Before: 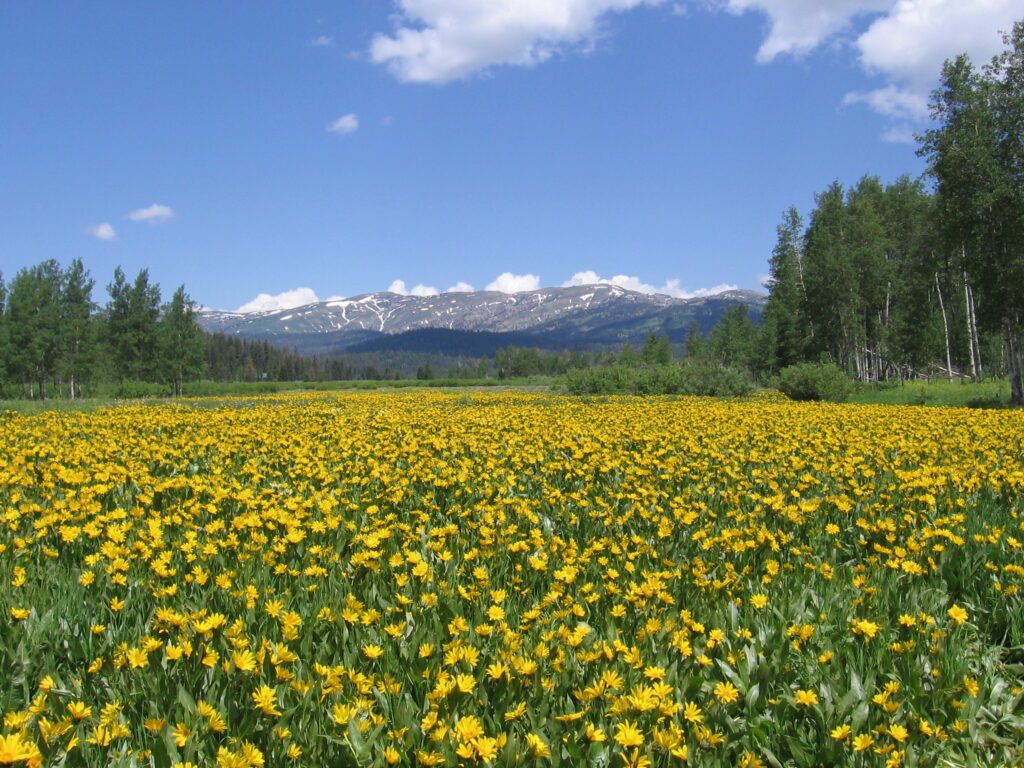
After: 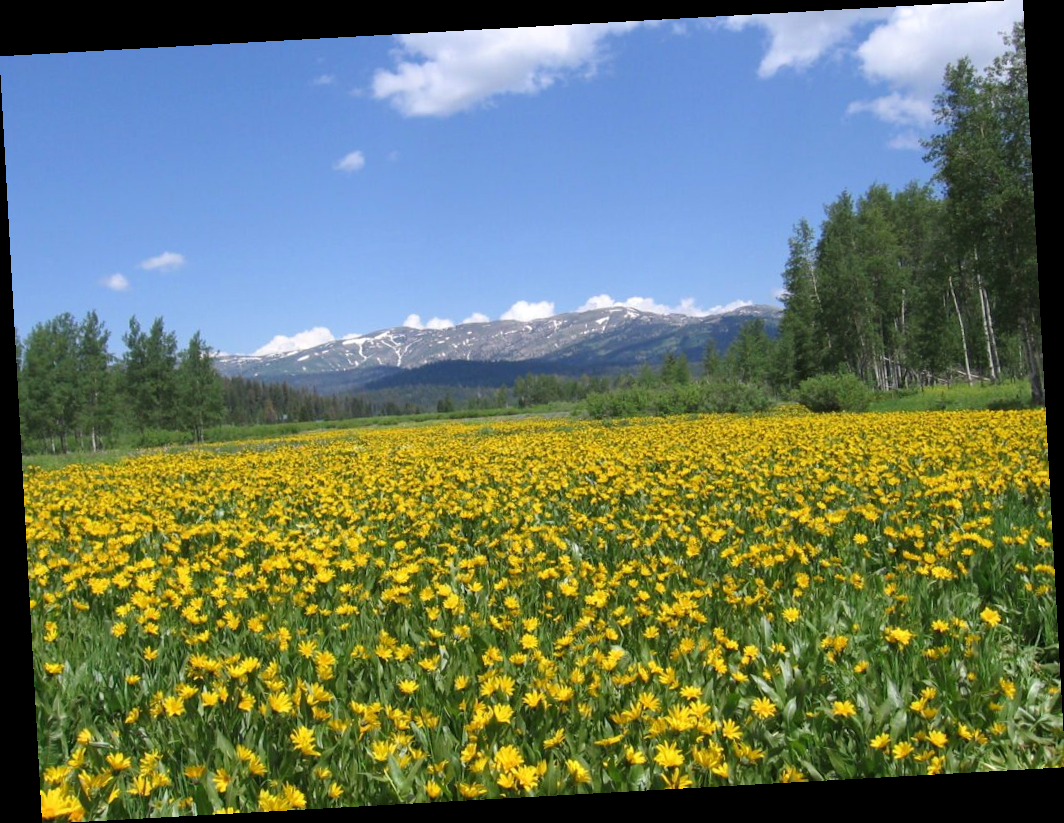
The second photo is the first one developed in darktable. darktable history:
rotate and perspective: rotation -3.18°, automatic cropping off
levels: mode automatic, black 0.023%, white 99.97%, levels [0.062, 0.494, 0.925]
